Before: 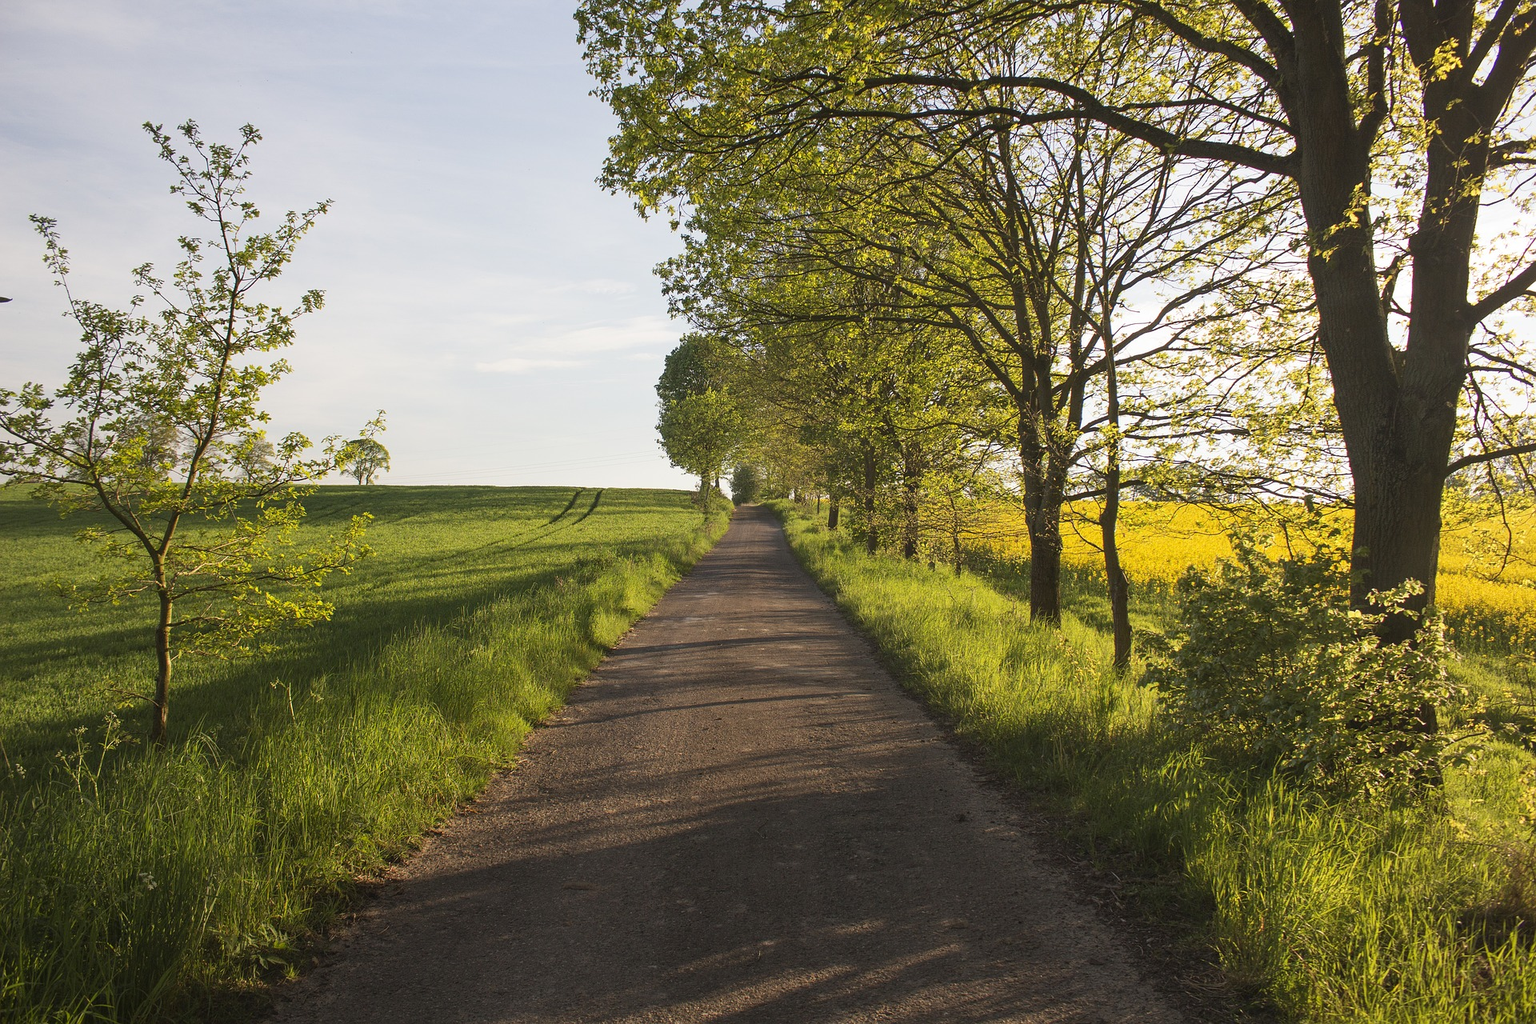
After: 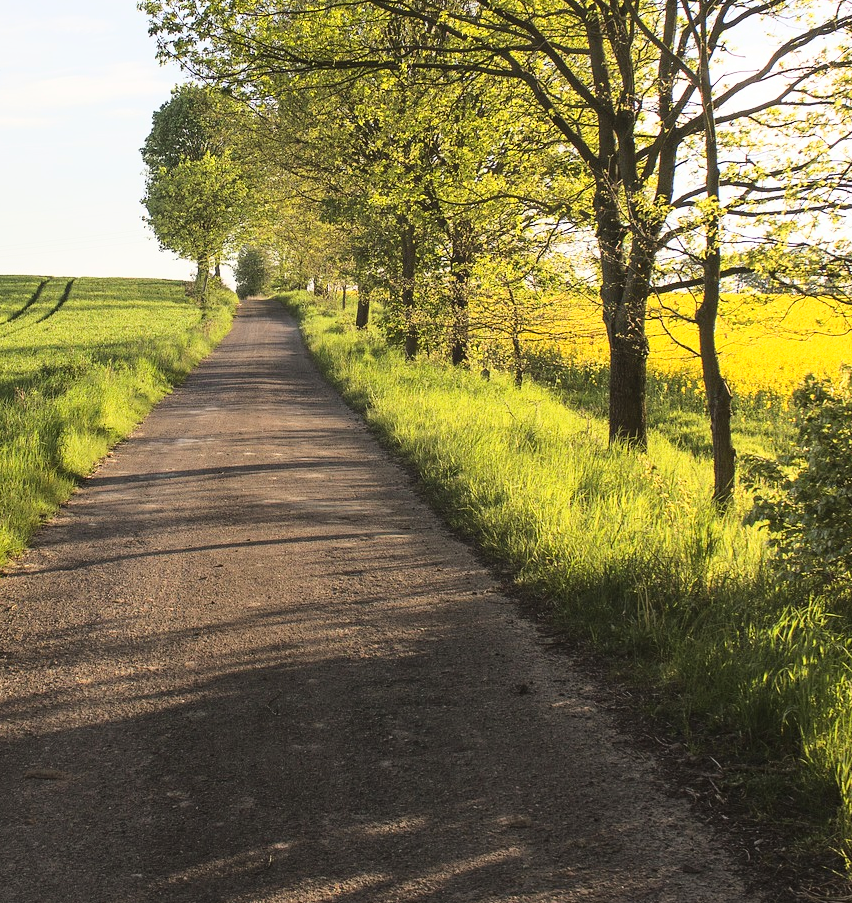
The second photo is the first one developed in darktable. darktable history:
crop: left 35.407%, top 26.089%, right 20.18%, bottom 3.362%
base curve: curves: ch0 [(0, 0) (0.028, 0.03) (0.121, 0.232) (0.46, 0.748) (0.859, 0.968) (1, 1)]
